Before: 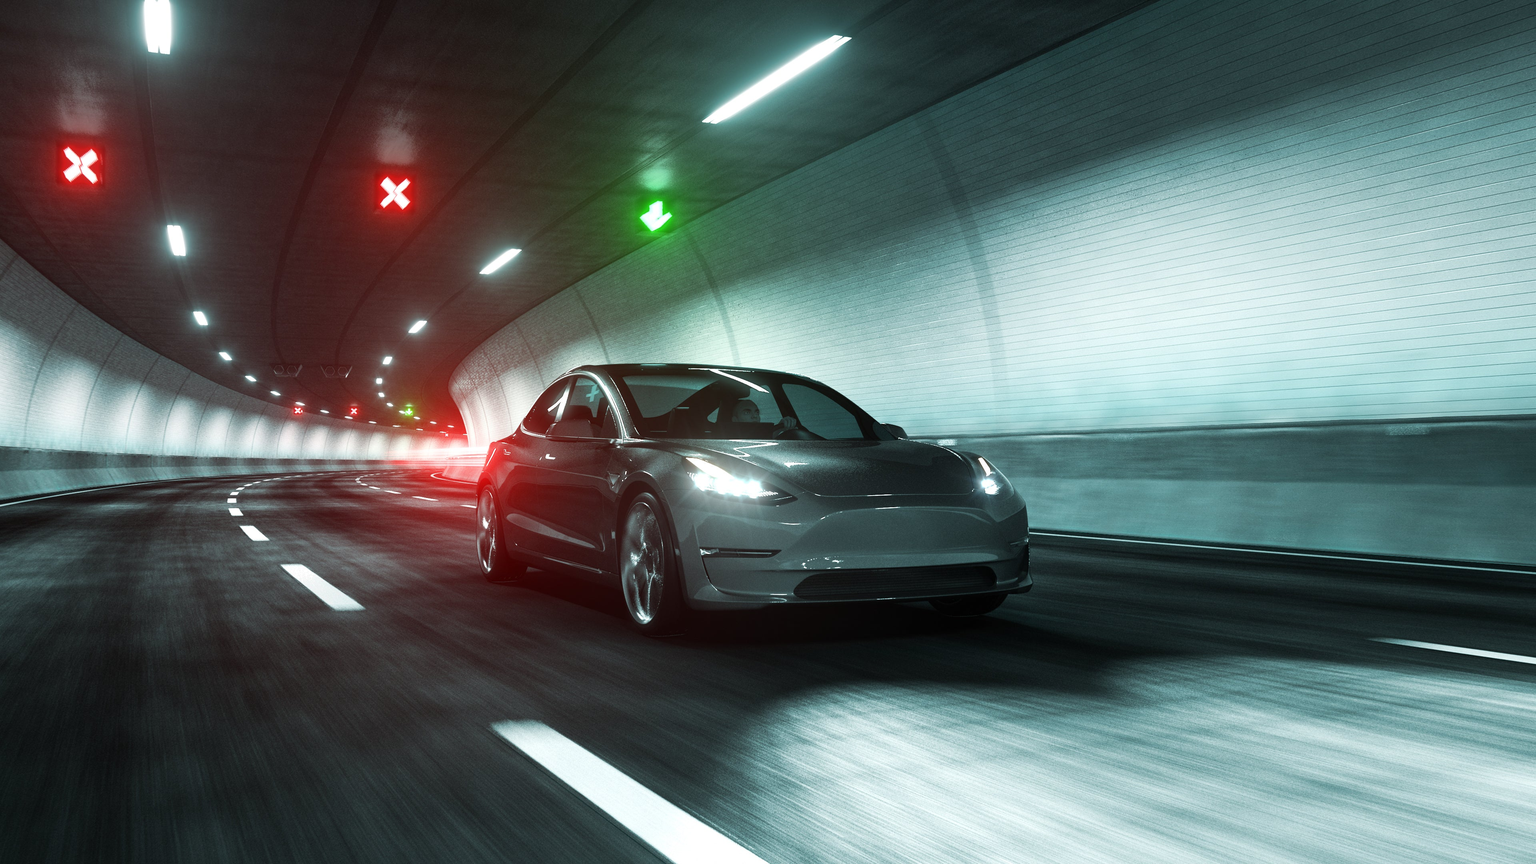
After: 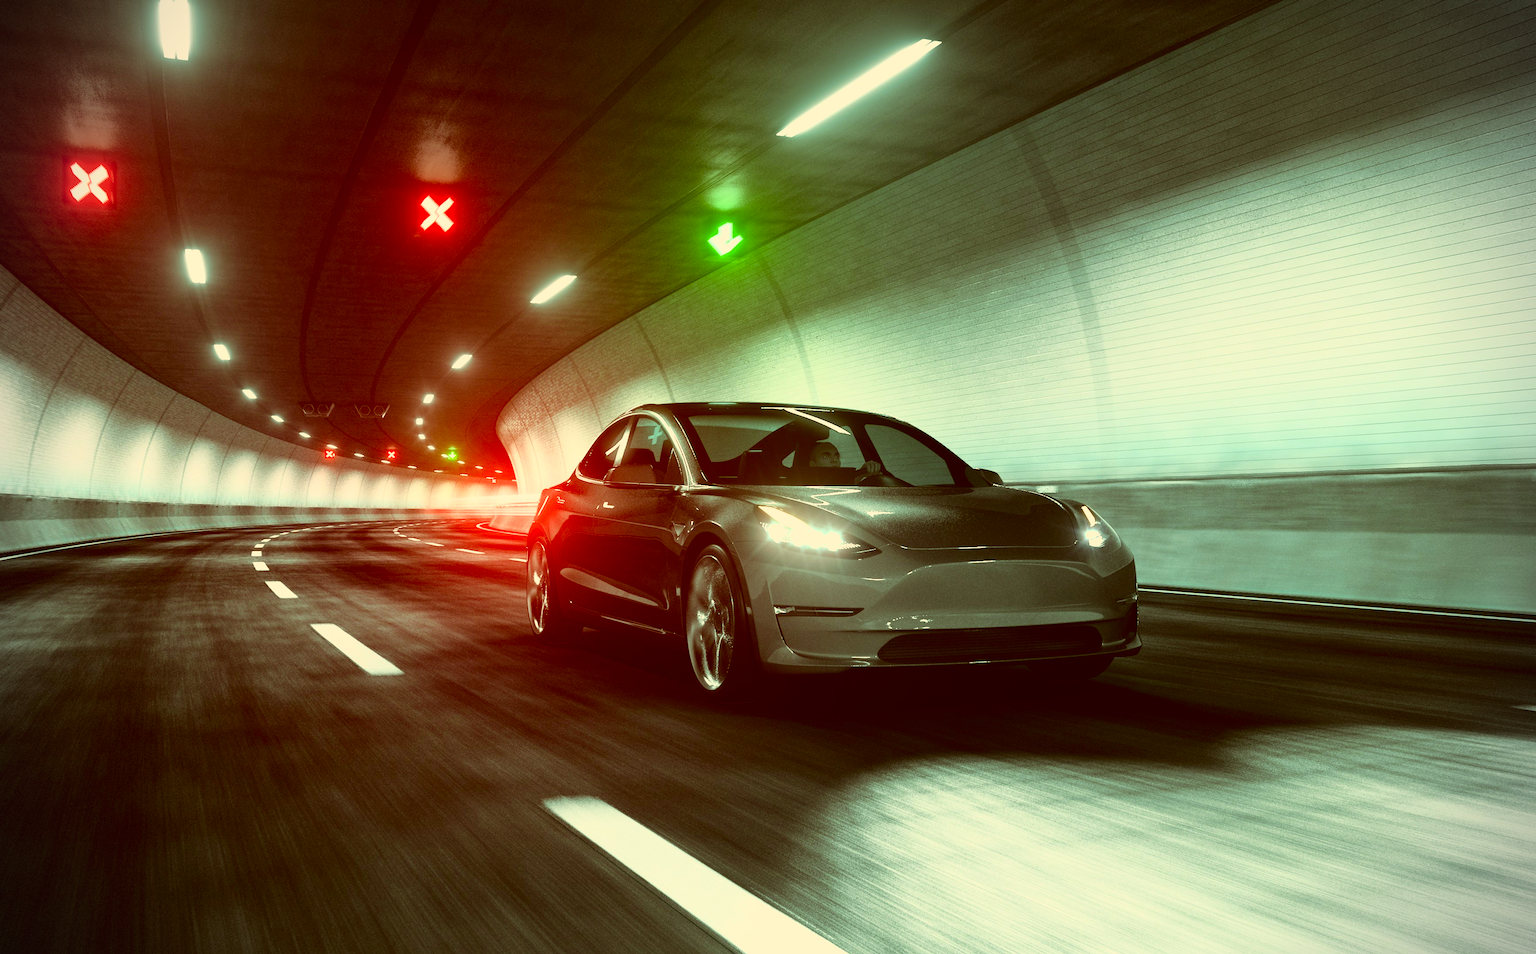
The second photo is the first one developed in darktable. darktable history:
vignetting: dithering 8-bit output, unbound false
tone curve: curves: ch0 [(0, 0) (0.091, 0.077) (0.389, 0.458) (0.745, 0.82) (0.844, 0.908) (0.909, 0.942) (1, 0.973)]; ch1 [(0, 0) (0.437, 0.404) (0.5, 0.5) (0.529, 0.55) (0.58, 0.6) (0.616, 0.649) (1, 1)]; ch2 [(0, 0) (0.442, 0.415) (0.5, 0.5) (0.535, 0.557) (0.585, 0.62) (1, 1)], color space Lab, independent channels, preserve colors none
color correction: highlights a* 1.12, highlights b* 24.26, shadows a* 15.58, shadows b* 24.26
crop: right 9.509%, bottom 0.031%
